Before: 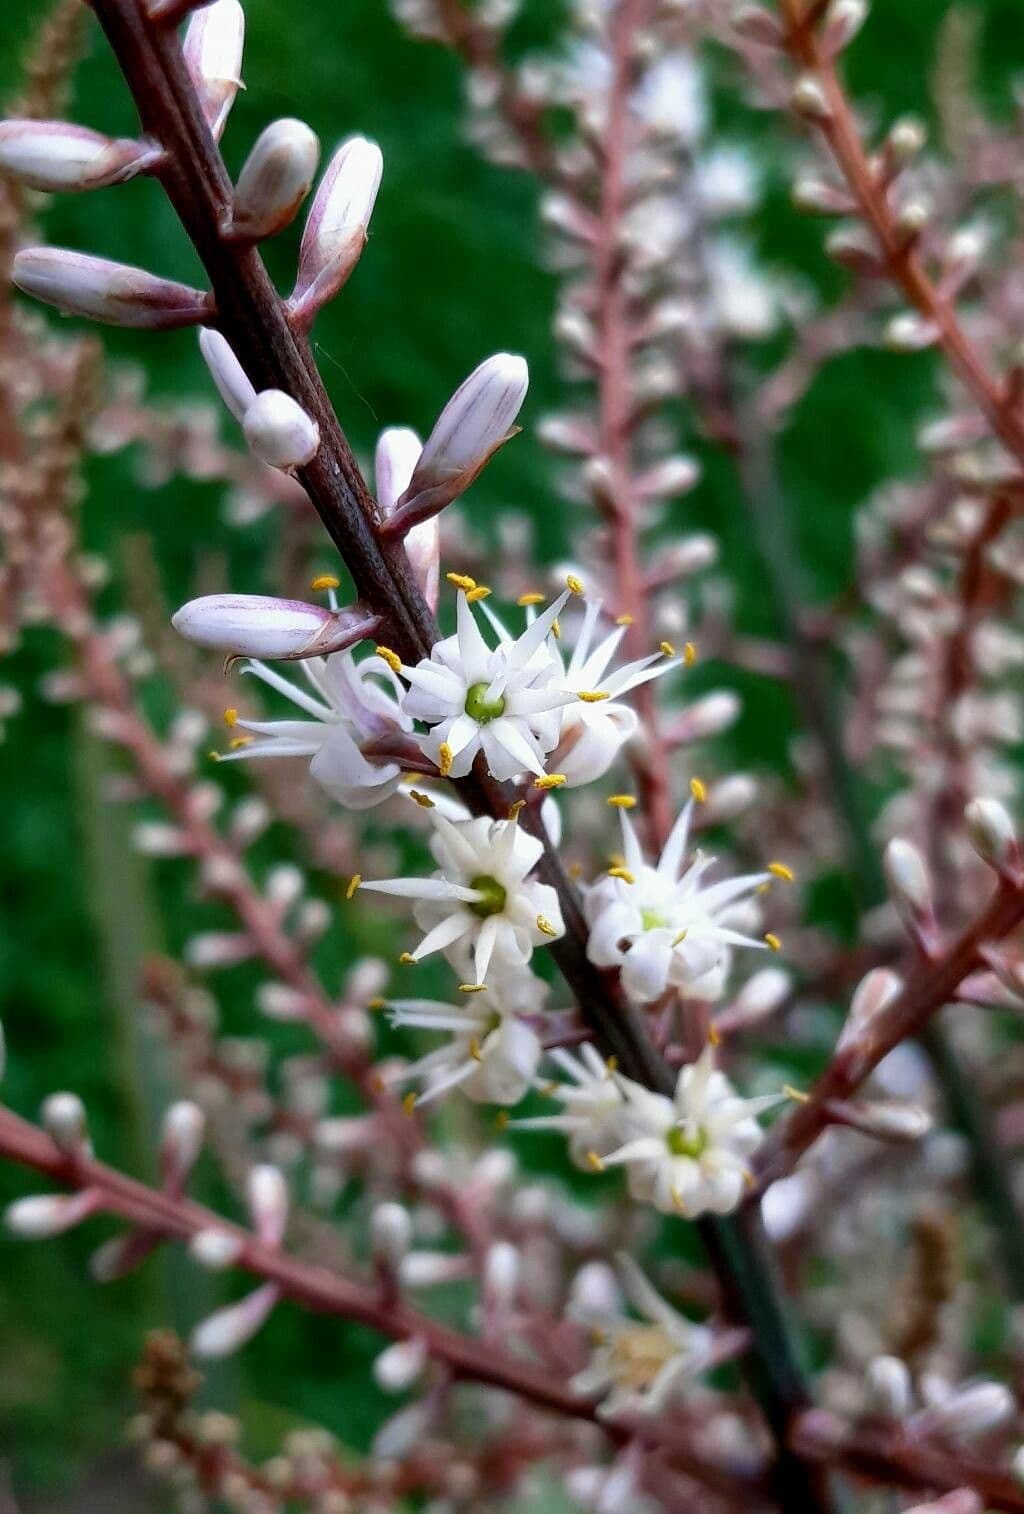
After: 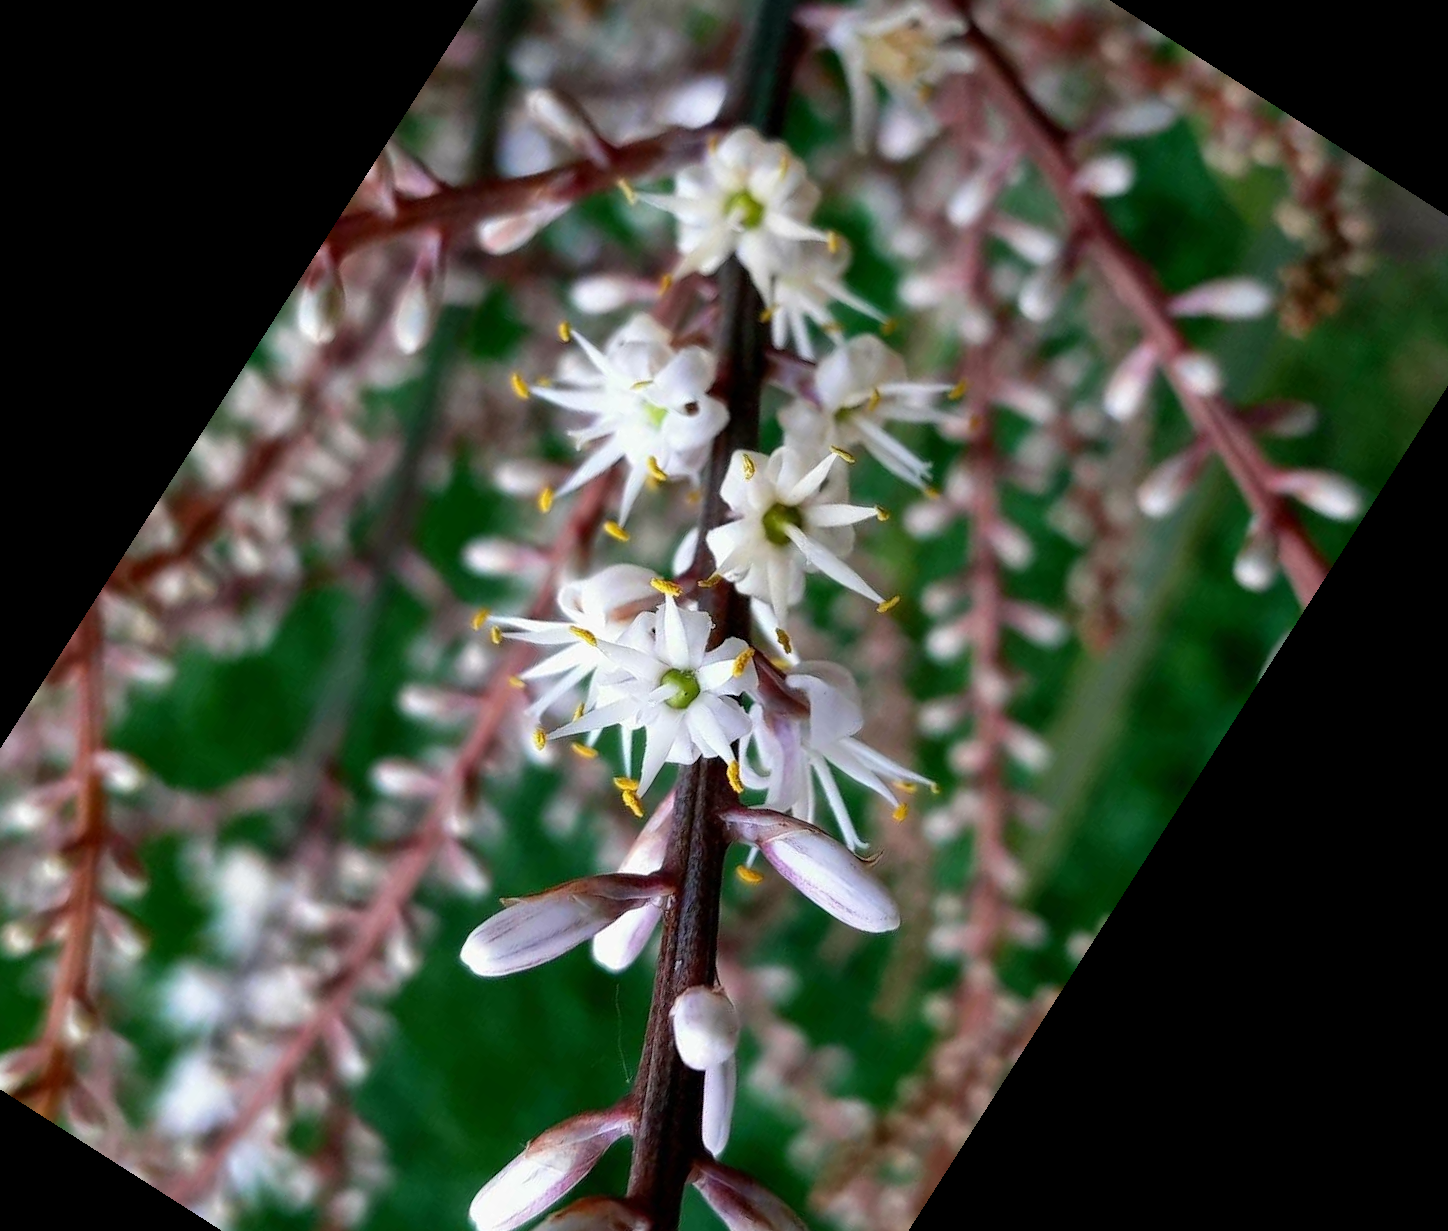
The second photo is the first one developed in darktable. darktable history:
exposure: compensate highlight preservation false
crop and rotate: angle 147.44°, left 9.157%, top 15.67%, right 4.512%, bottom 16.94%
